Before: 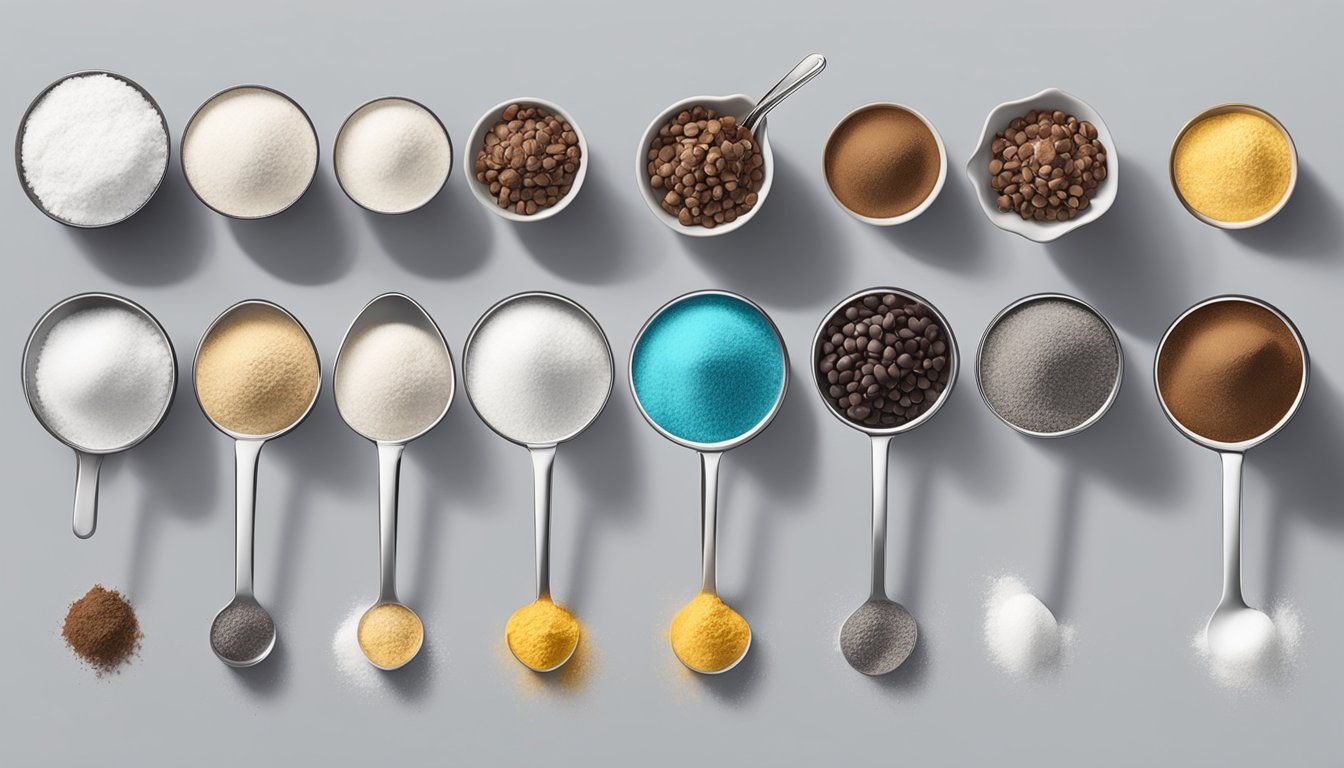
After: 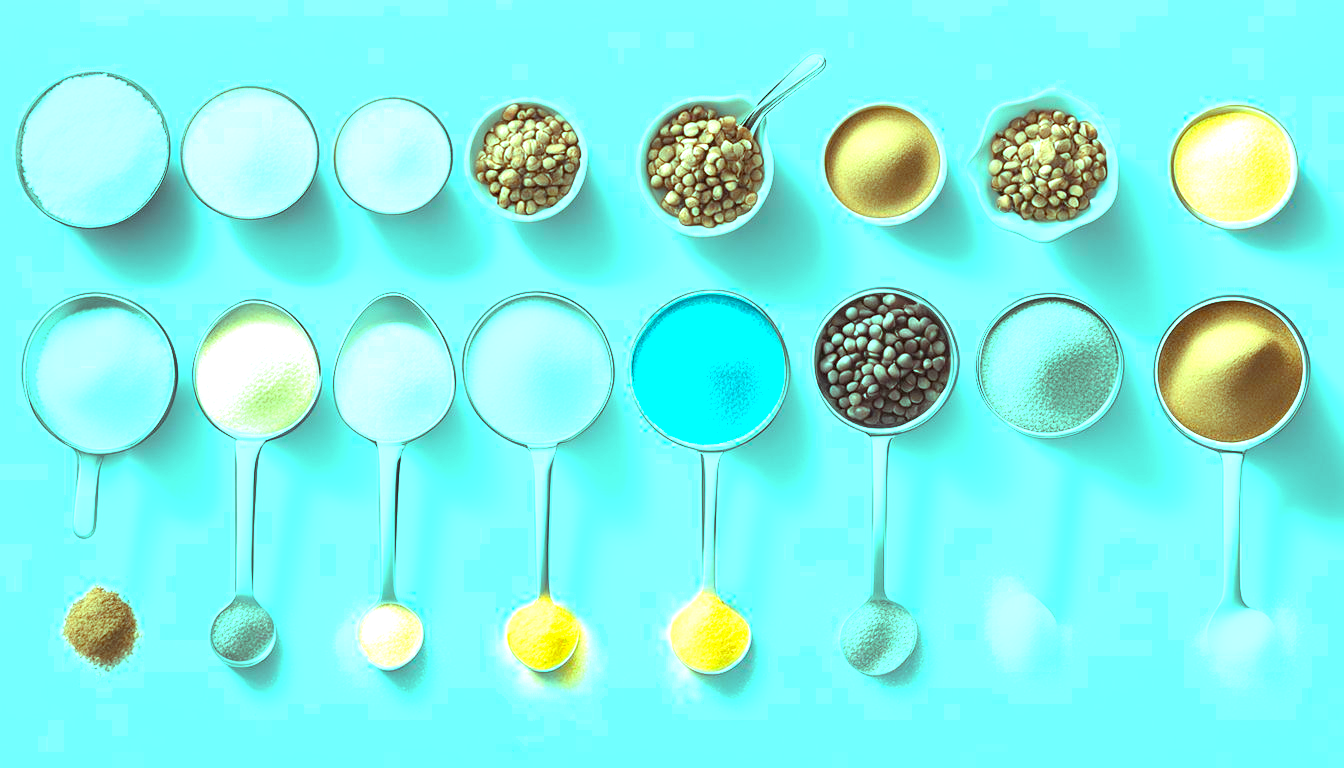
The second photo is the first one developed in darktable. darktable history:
exposure: black level correction 0, exposure 1.884 EV, compensate highlight preservation false
color balance rgb: highlights gain › luminance 19.891%, highlights gain › chroma 13.1%, highlights gain › hue 171.73°, global offset › luminance -0.381%, linear chroma grading › global chroma 9.67%, perceptual saturation grading › global saturation 1.962%, perceptual saturation grading › highlights -2.304%, perceptual saturation grading › mid-tones 4.625%, perceptual saturation grading › shadows 7.297%
